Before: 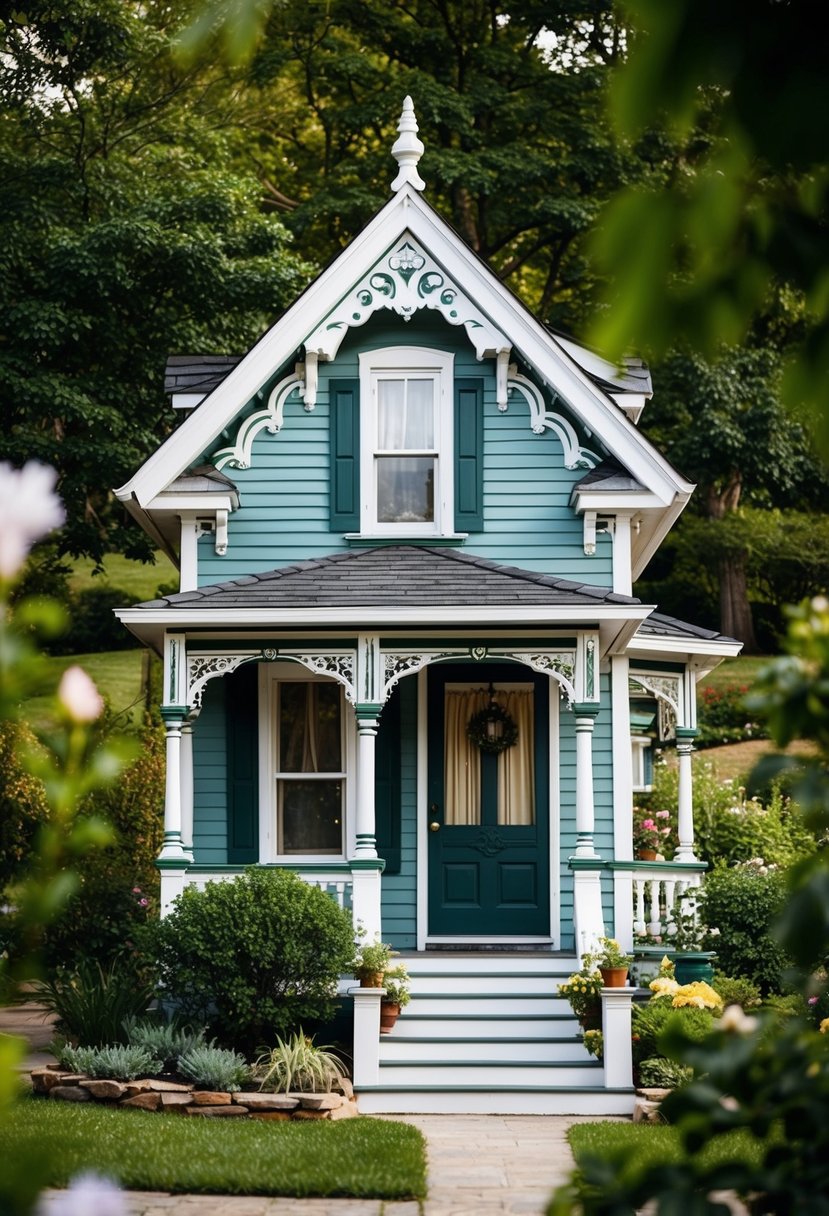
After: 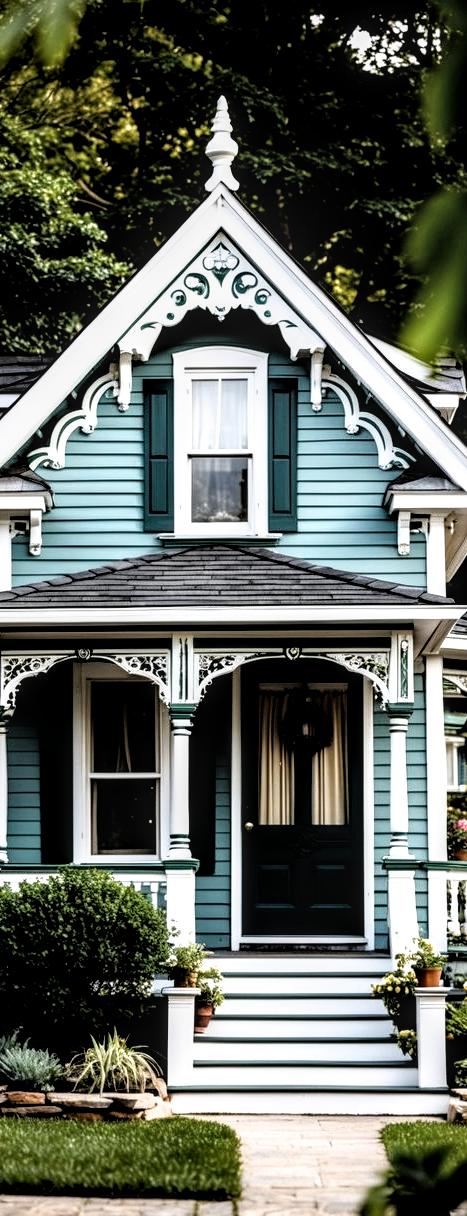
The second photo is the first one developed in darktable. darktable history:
crop and rotate: left 22.53%, right 21.04%
filmic rgb: black relative exposure -3.61 EV, white relative exposure 2.11 EV, hardness 3.64, color science v6 (2022)
local contrast: detail 150%
